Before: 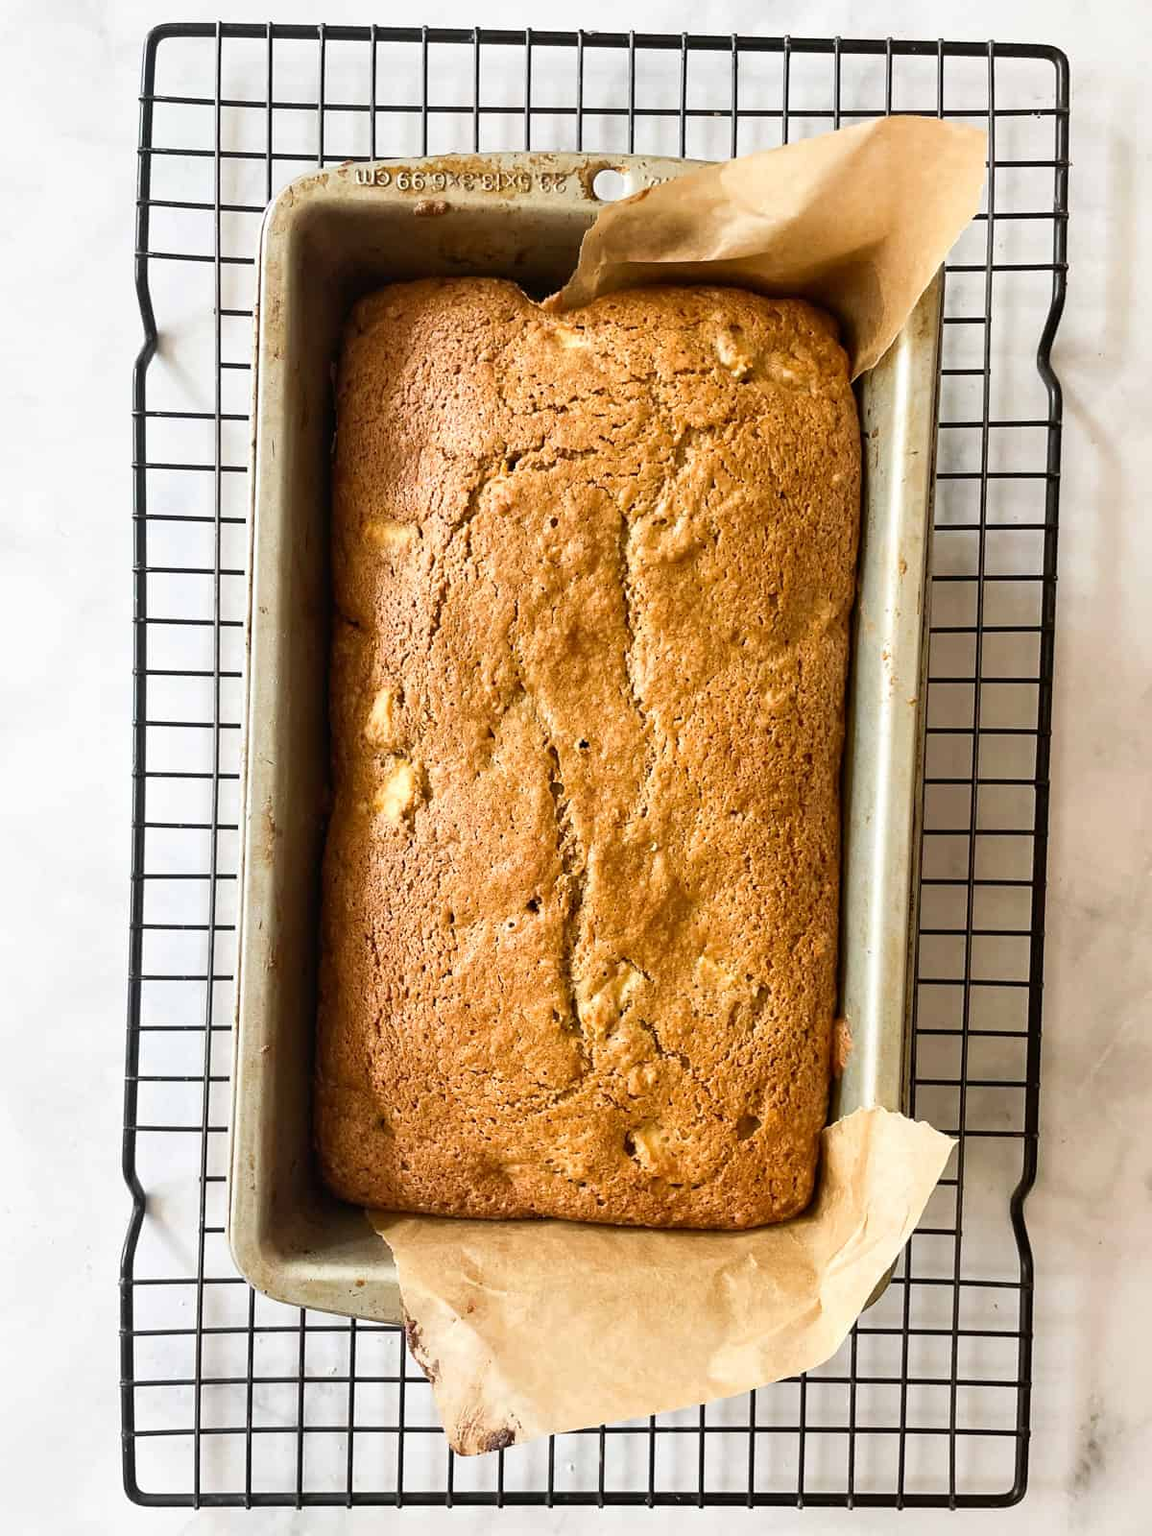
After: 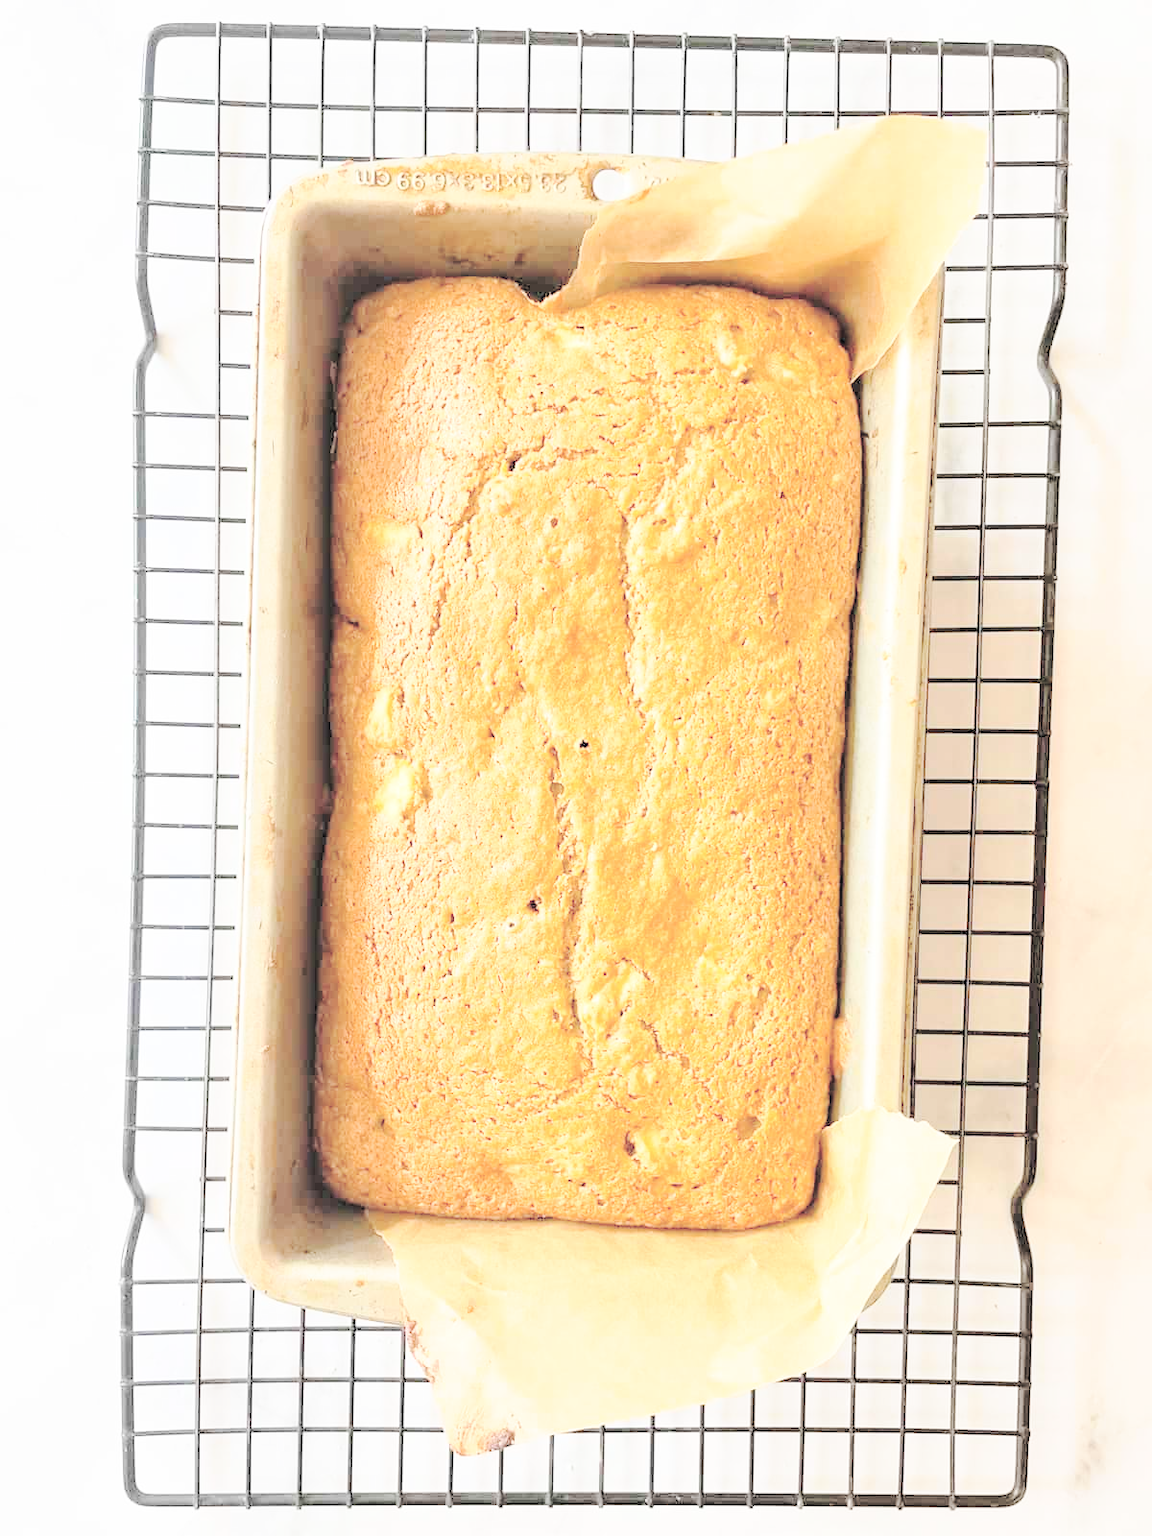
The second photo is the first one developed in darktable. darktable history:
tone curve: curves: ch0 [(0, 0) (0.003, 0) (0.011, 0.001) (0.025, 0.003) (0.044, 0.005) (0.069, 0.011) (0.1, 0.021) (0.136, 0.035) (0.177, 0.079) (0.224, 0.134) (0.277, 0.219) (0.335, 0.315) (0.399, 0.42) (0.468, 0.529) (0.543, 0.636) (0.623, 0.727) (0.709, 0.805) (0.801, 0.88) (0.898, 0.957) (1, 1)], preserve colors none
contrast brightness saturation: brightness 1
